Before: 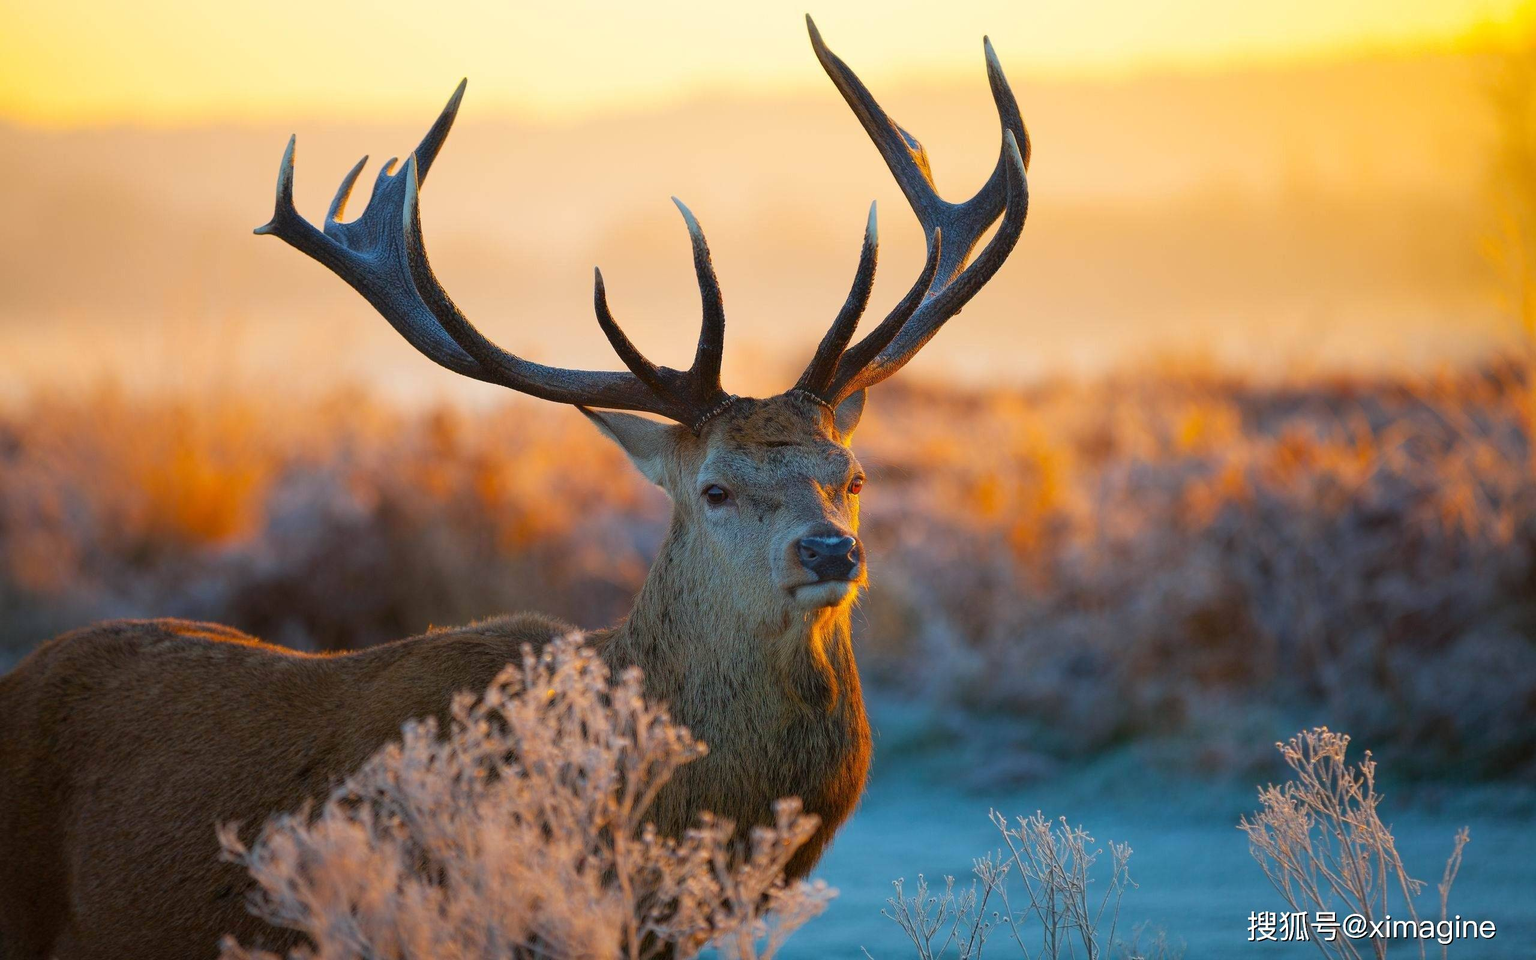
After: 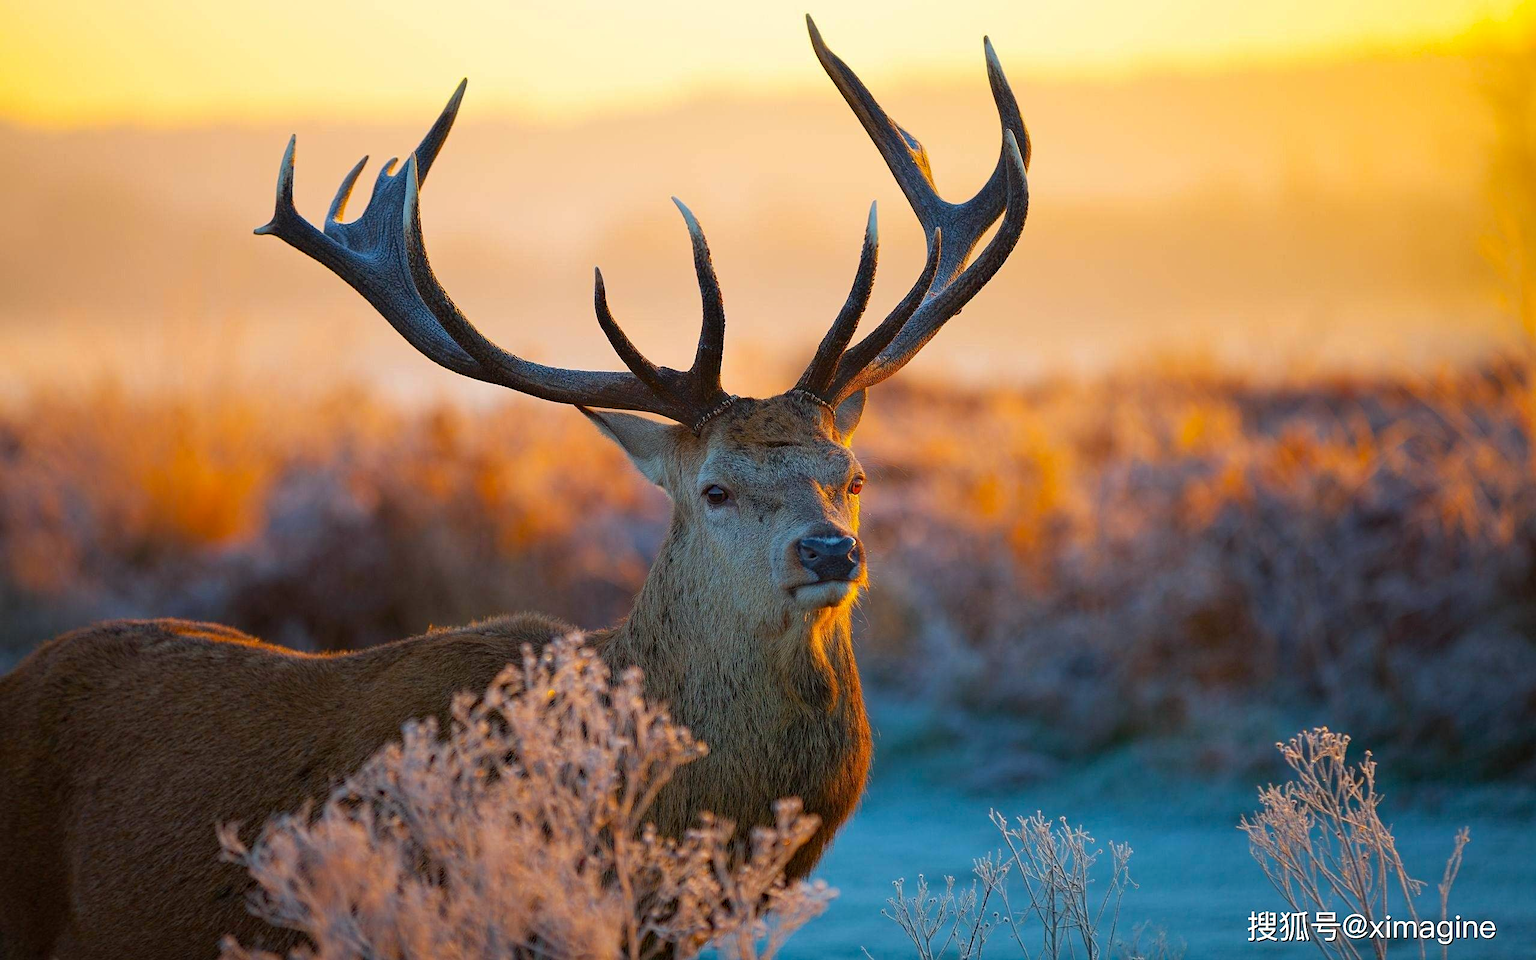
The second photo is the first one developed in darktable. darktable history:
haze removal: compatibility mode true, adaptive false
sharpen: amount 0.212
